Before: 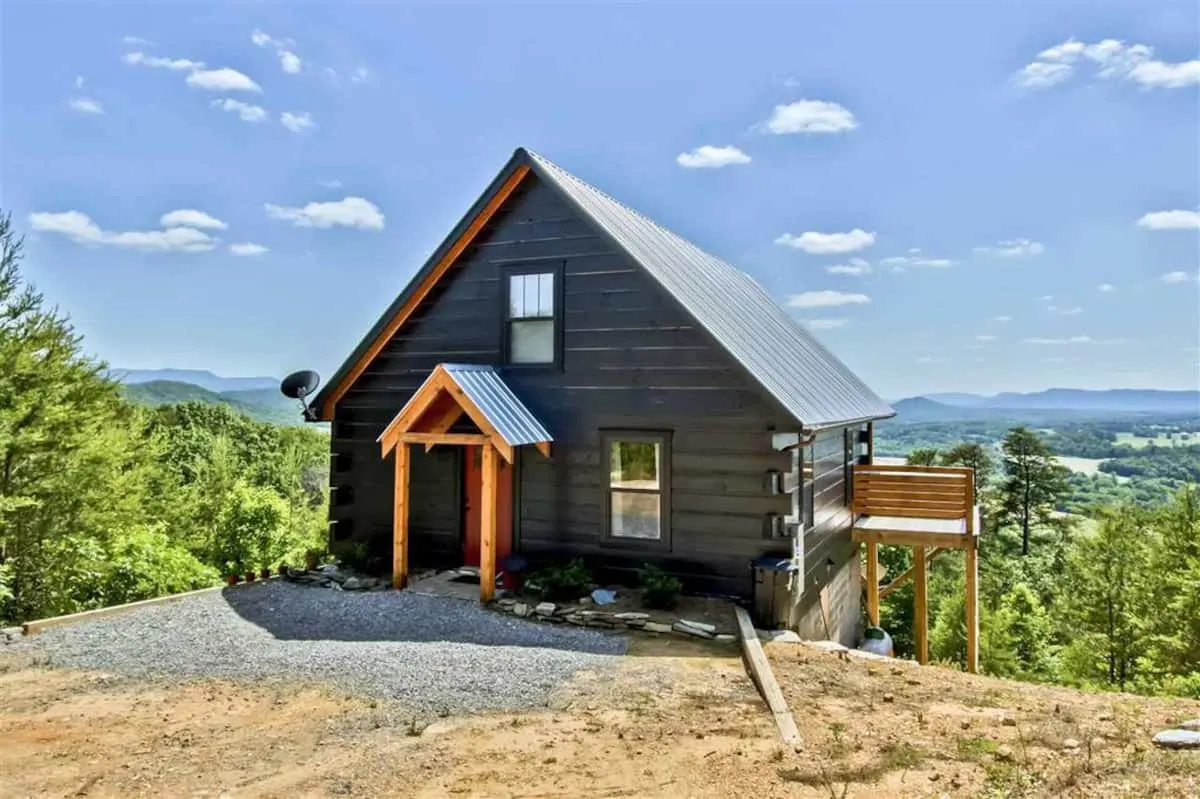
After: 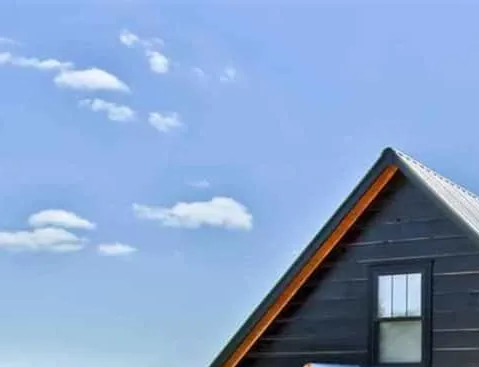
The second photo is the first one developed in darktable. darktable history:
crop and rotate: left 11.08%, top 0.068%, right 48.965%, bottom 53.894%
